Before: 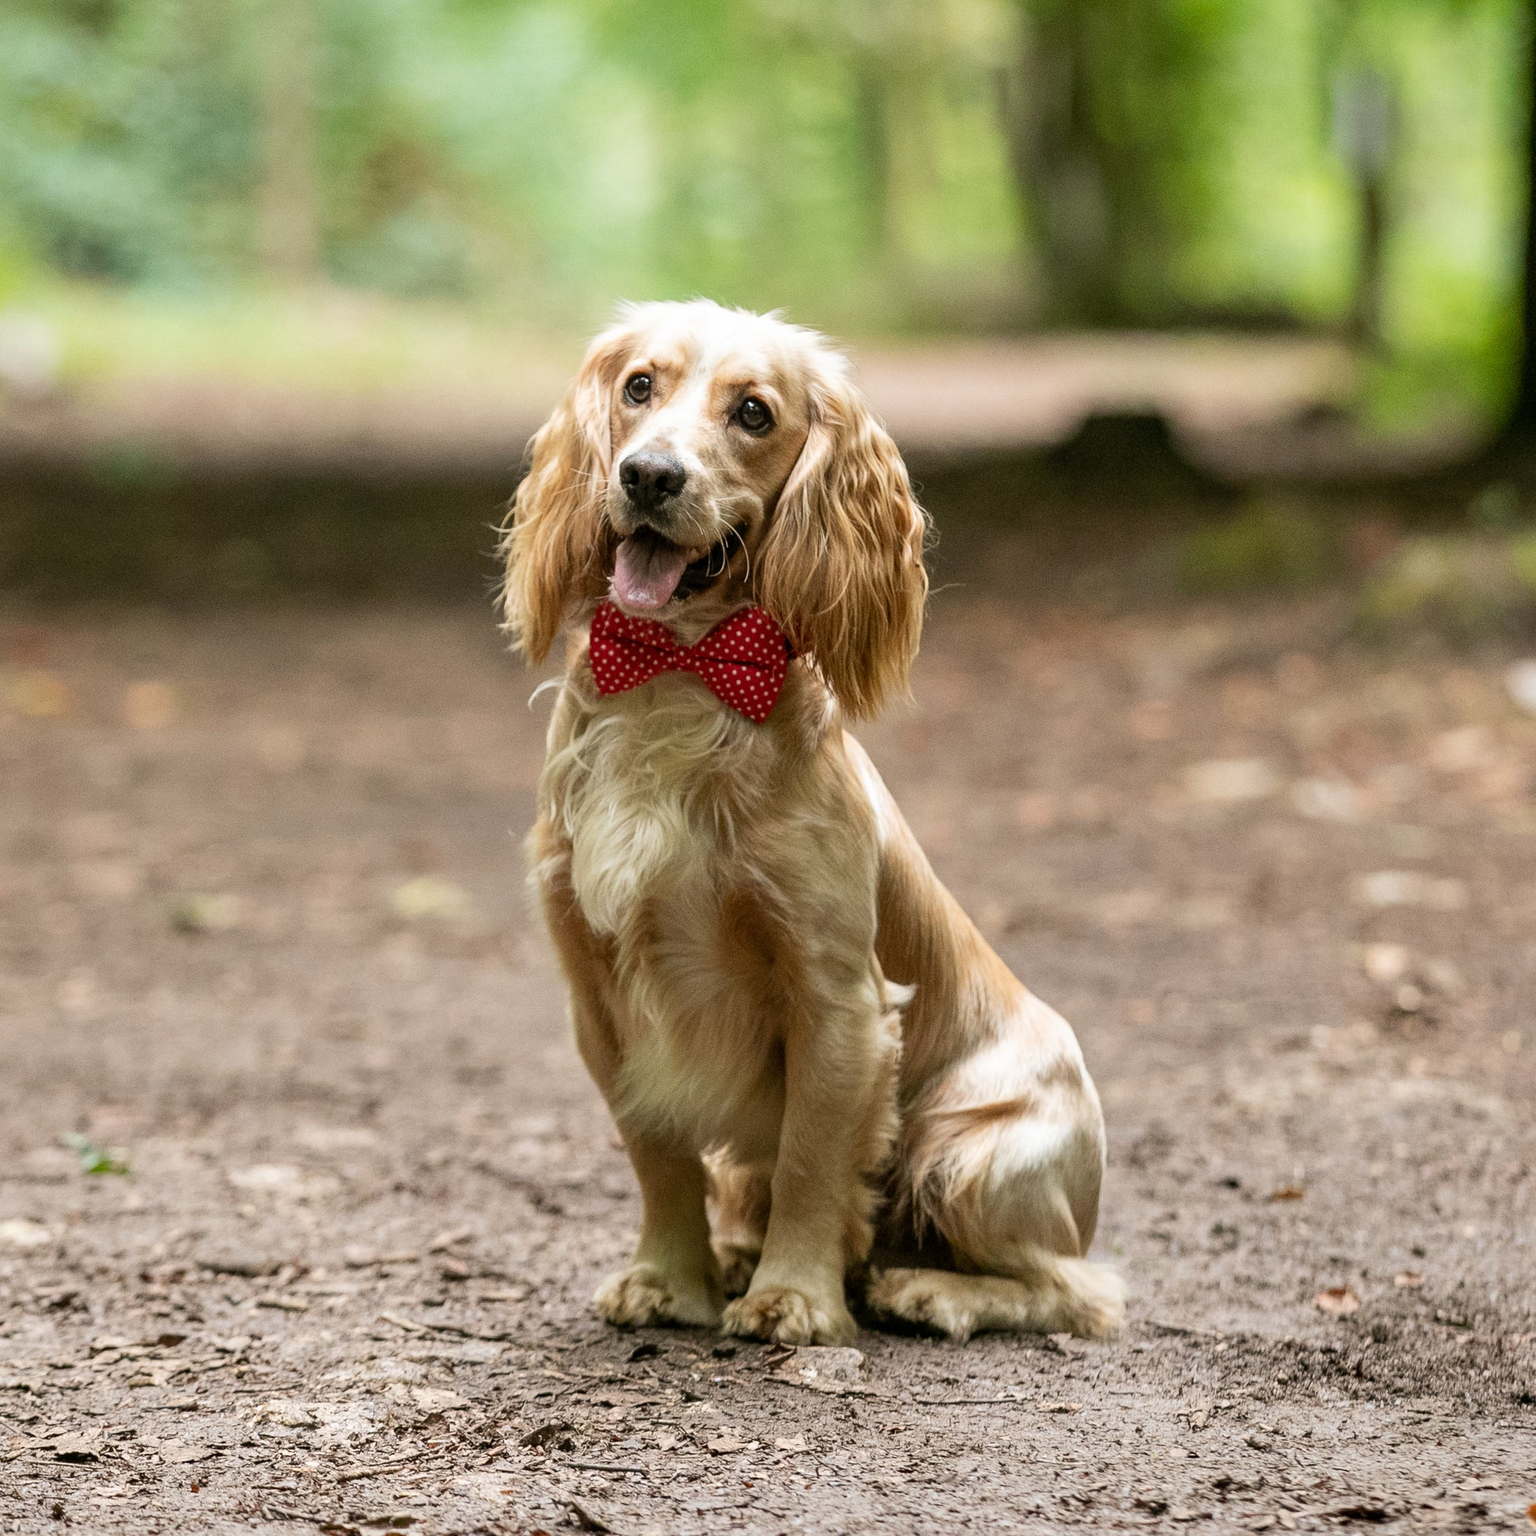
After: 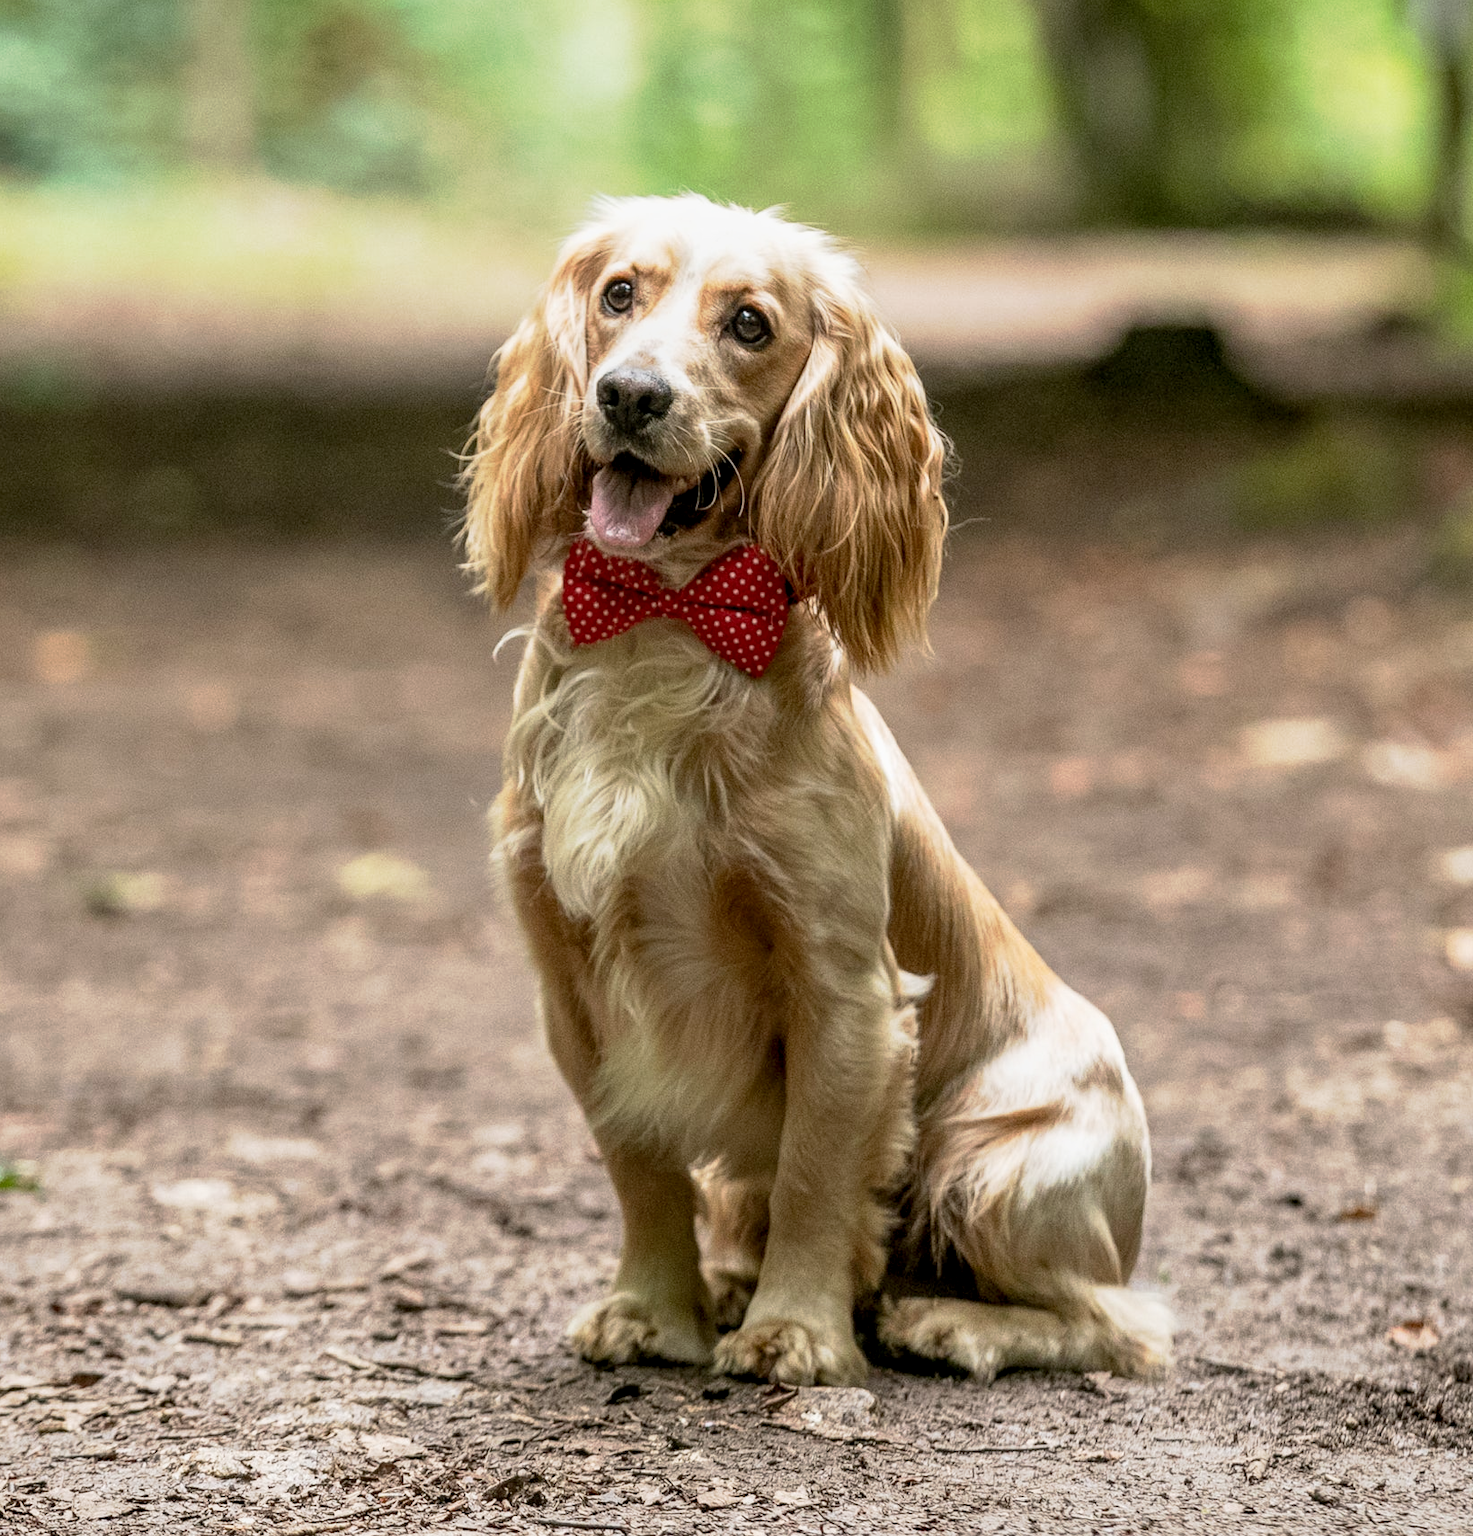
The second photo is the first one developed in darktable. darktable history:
crop: left 6.228%, top 8.401%, right 9.525%, bottom 3.769%
tone curve: curves: ch0 [(0.013, 0) (0.061, 0.059) (0.239, 0.256) (0.502, 0.501) (0.683, 0.676) (0.761, 0.773) (0.858, 0.858) (0.987, 0.945)]; ch1 [(0, 0) (0.172, 0.123) (0.304, 0.267) (0.414, 0.395) (0.472, 0.473) (0.502, 0.502) (0.521, 0.528) (0.583, 0.595) (0.654, 0.673) (0.728, 0.761) (1, 1)]; ch2 [(0, 0) (0.411, 0.424) (0.485, 0.476) (0.502, 0.501) (0.553, 0.557) (0.57, 0.576) (1, 1)], preserve colors none
local contrast: on, module defaults
